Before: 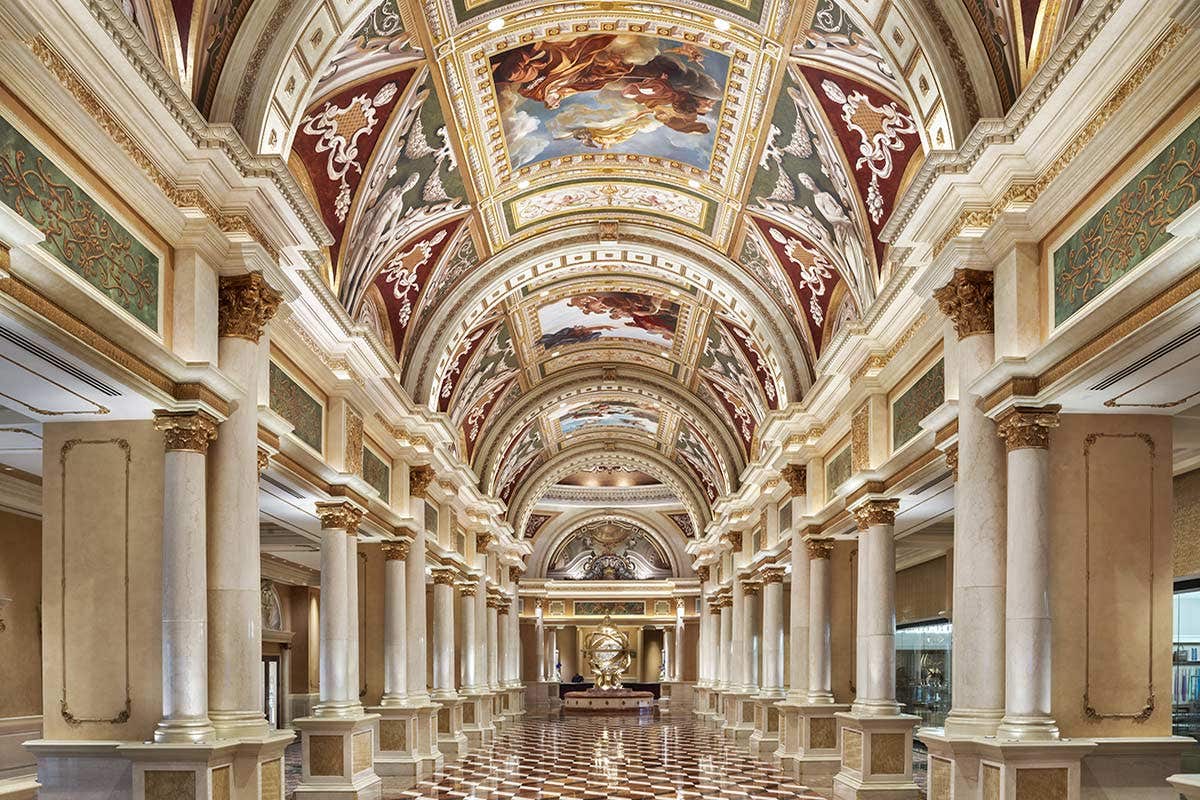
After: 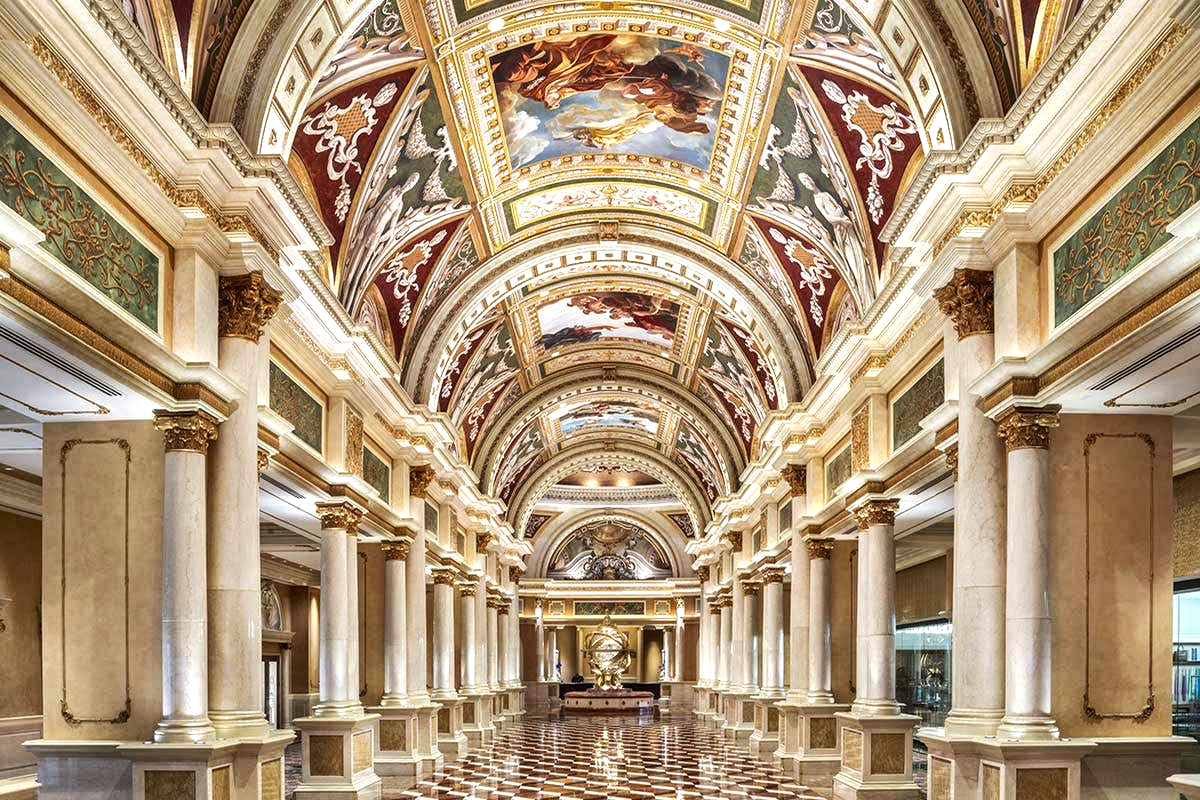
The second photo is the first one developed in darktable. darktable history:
base curve: preserve colors none
local contrast: on, module defaults
color correction: saturation 0.98
tone equalizer: -8 EV -0.417 EV, -7 EV -0.389 EV, -6 EV -0.333 EV, -5 EV -0.222 EV, -3 EV 0.222 EV, -2 EV 0.333 EV, -1 EV 0.389 EV, +0 EV 0.417 EV, edges refinement/feathering 500, mask exposure compensation -1.57 EV, preserve details no
contrast brightness saturation: contrast 0.08, saturation 0.2
